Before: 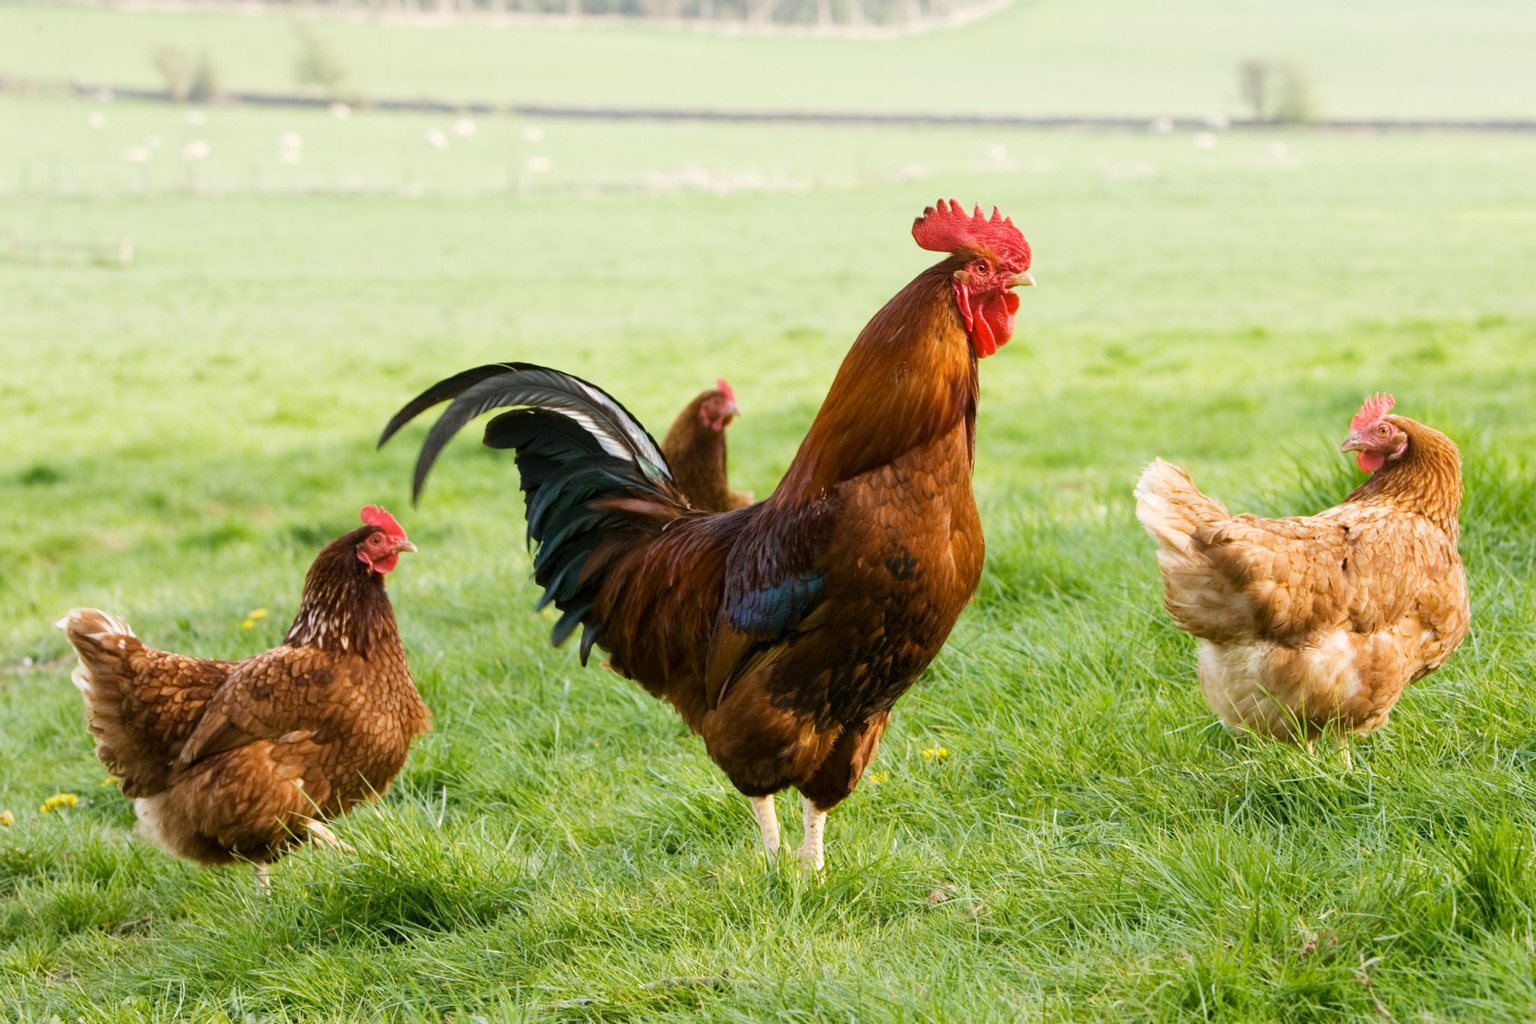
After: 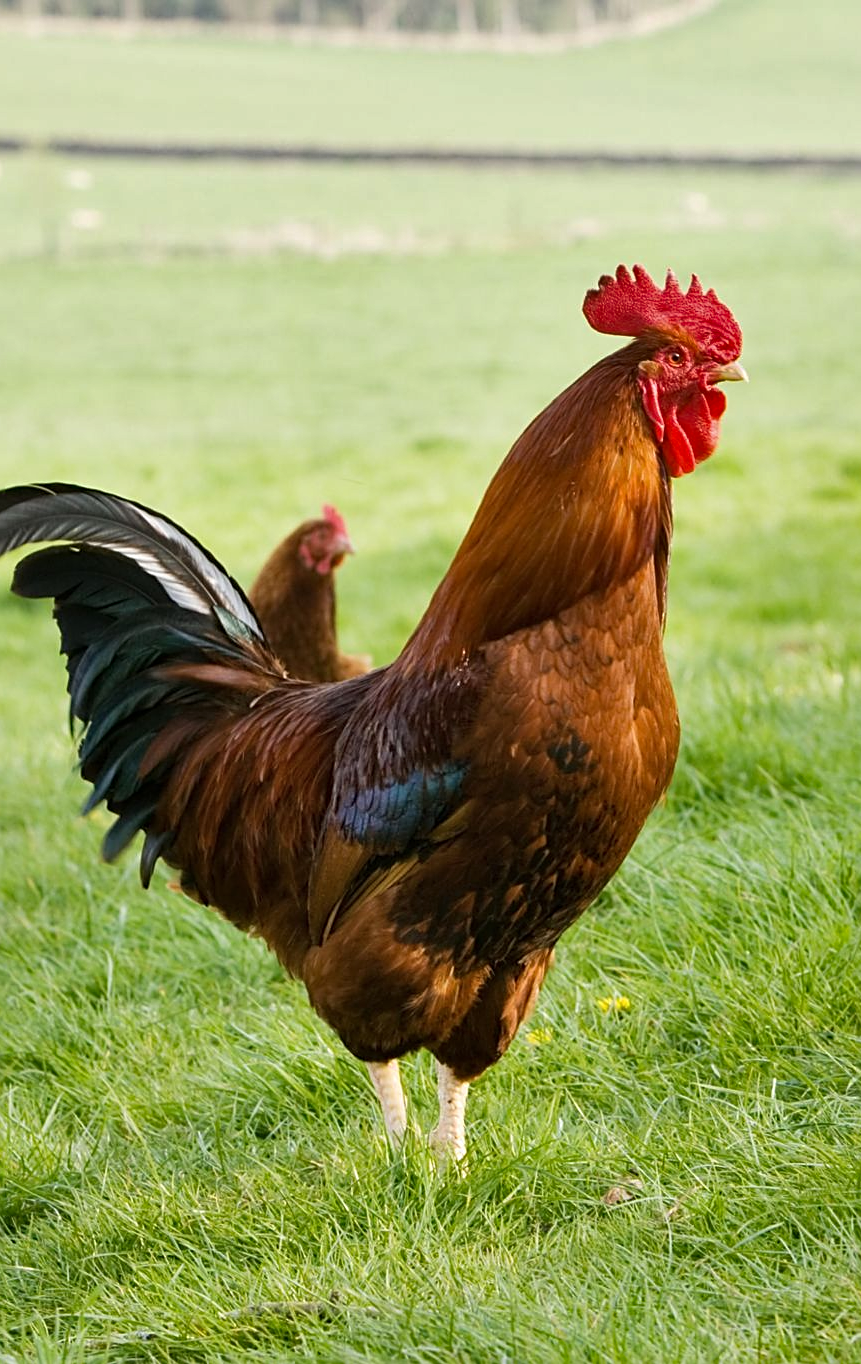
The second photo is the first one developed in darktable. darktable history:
sharpen: on, module defaults
crop: left 30.946%, right 27.001%
shadows and highlights: soften with gaussian
